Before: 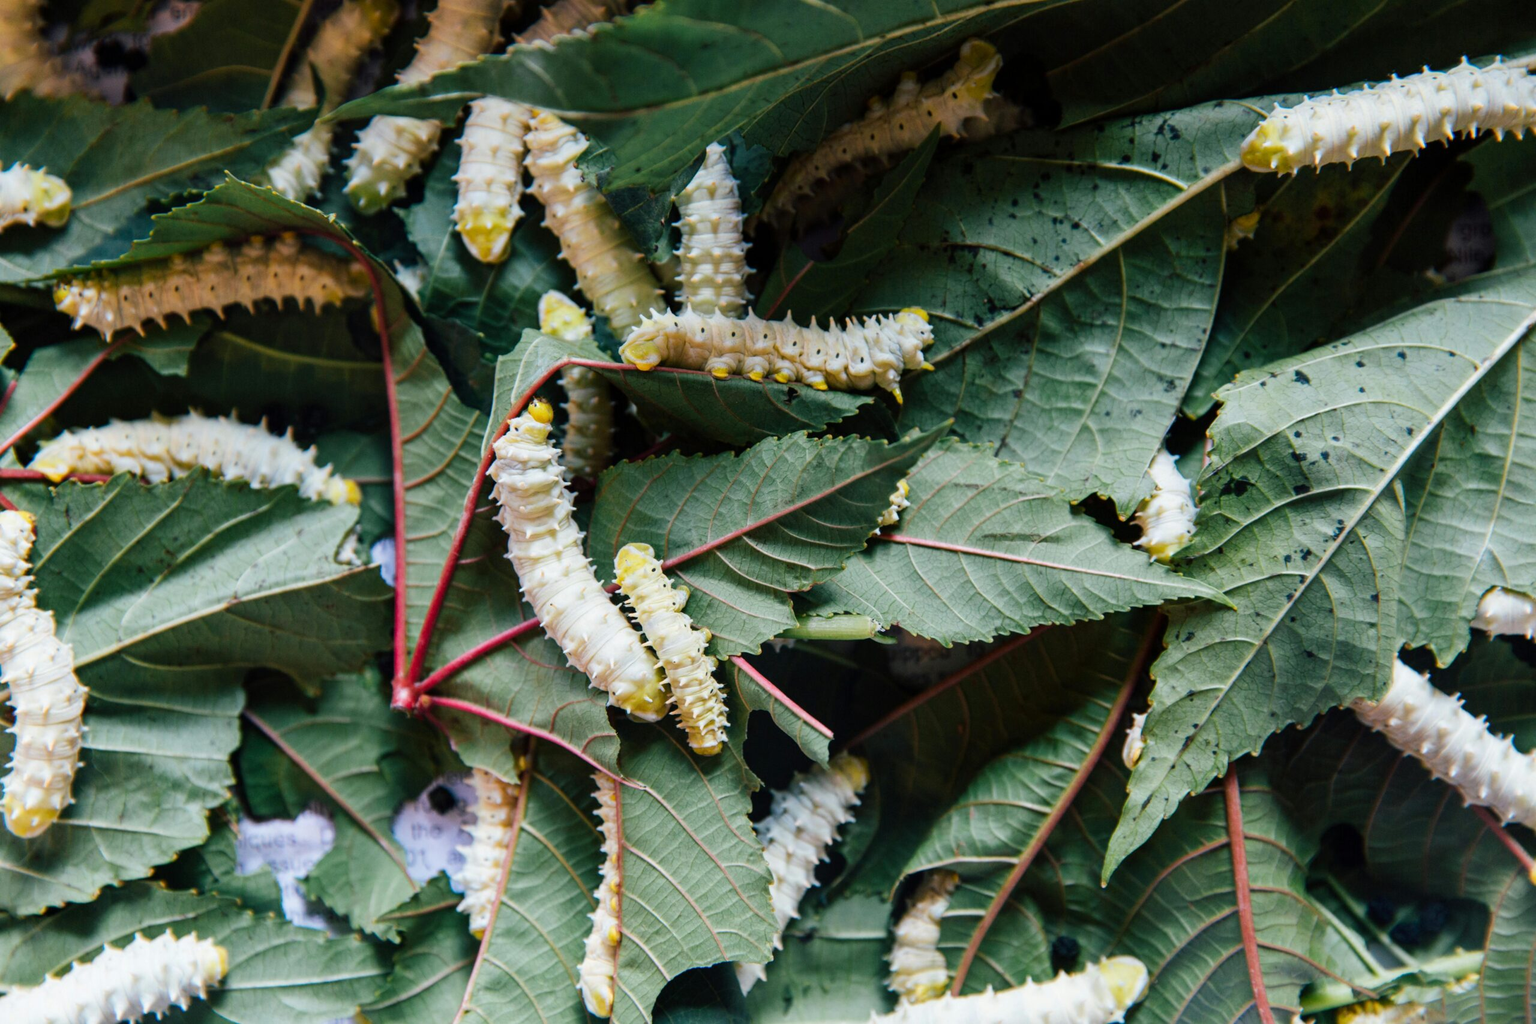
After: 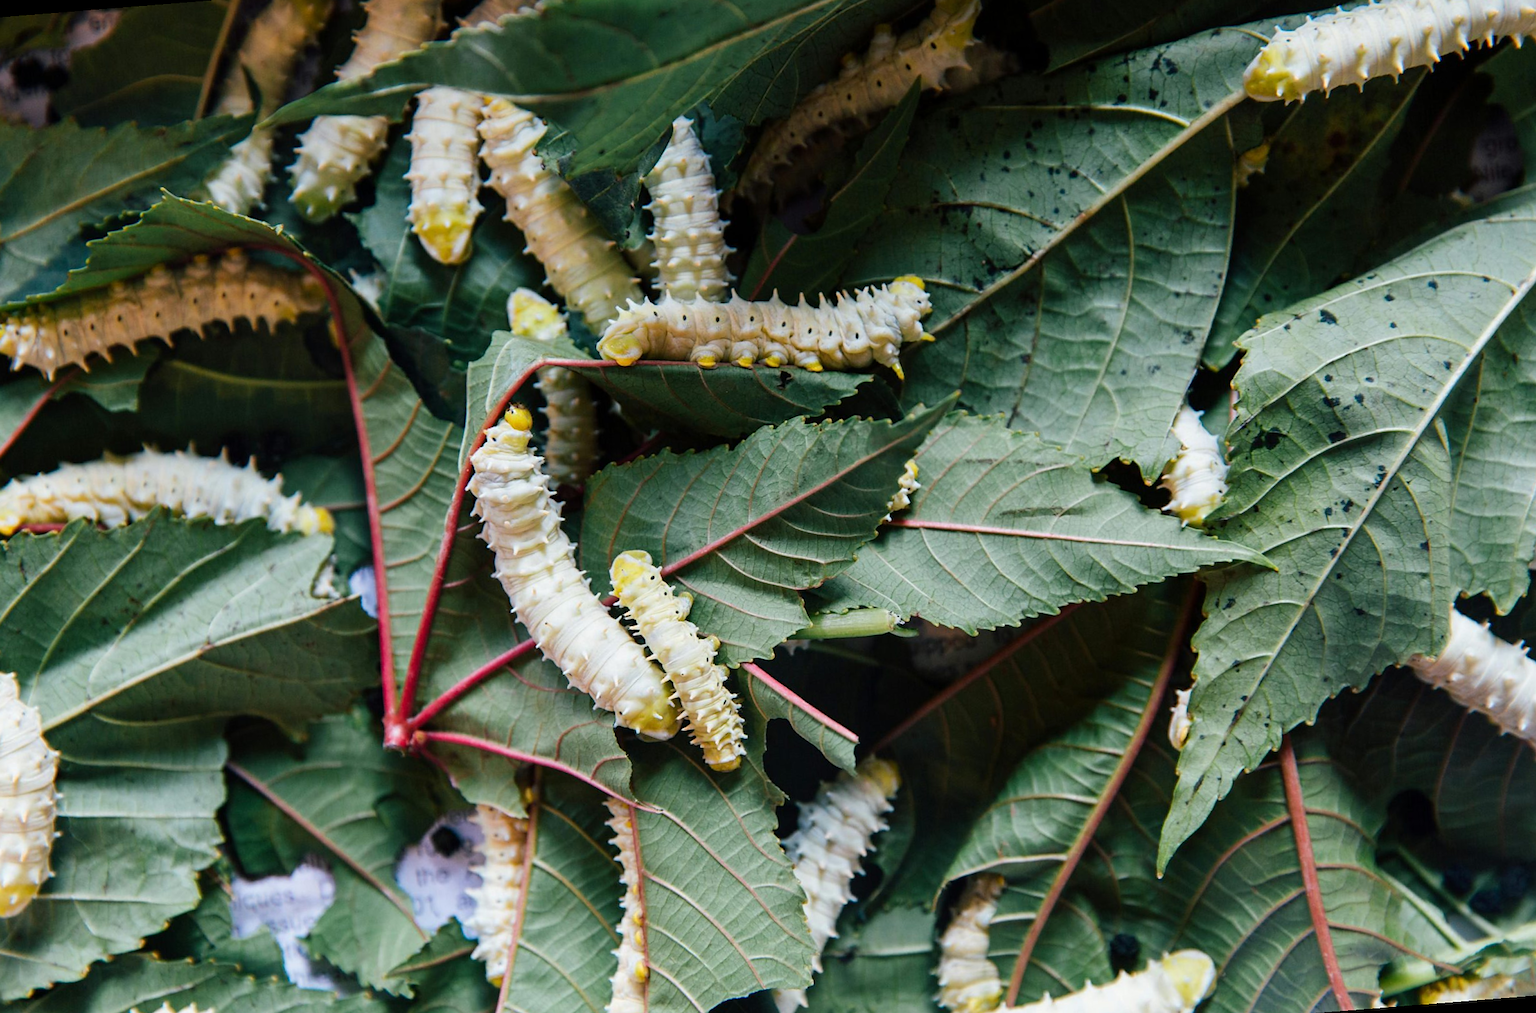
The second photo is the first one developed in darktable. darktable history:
rotate and perspective: rotation -4.57°, crop left 0.054, crop right 0.944, crop top 0.087, crop bottom 0.914
sharpen: radius 1.458, amount 0.398, threshold 1.271
